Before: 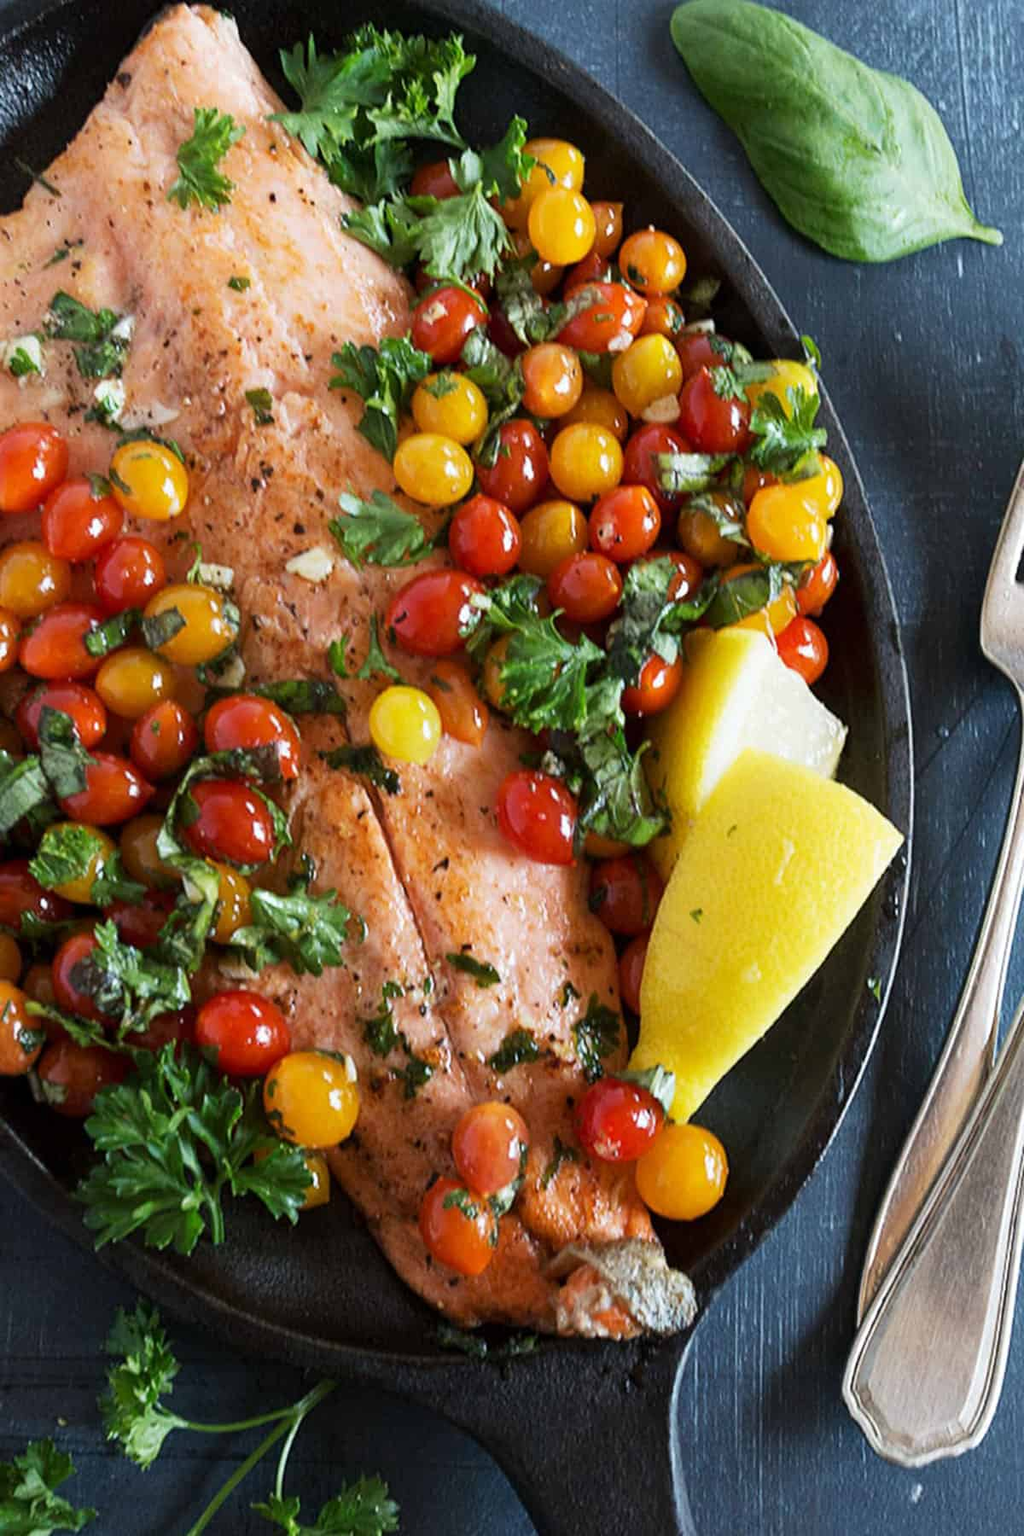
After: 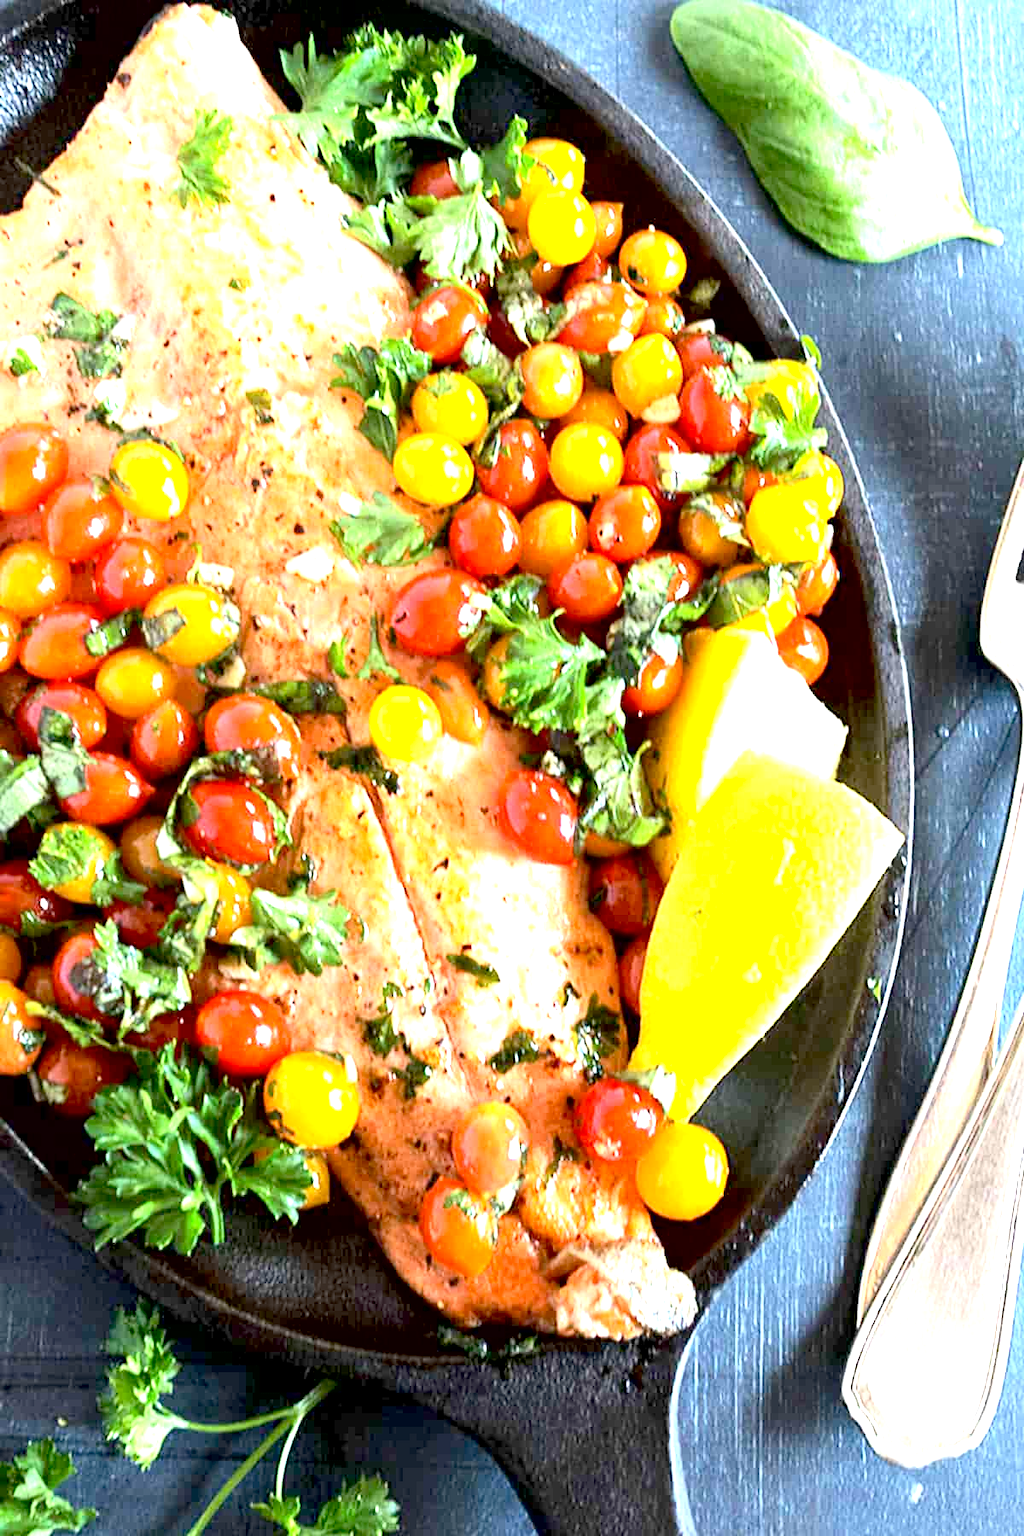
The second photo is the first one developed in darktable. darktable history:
tone curve: curves: ch0 [(0, 0) (0.003, 0.019) (0.011, 0.022) (0.025, 0.03) (0.044, 0.049) (0.069, 0.08) (0.1, 0.111) (0.136, 0.144) (0.177, 0.189) (0.224, 0.23) (0.277, 0.285) (0.335, 0.356) (0.399, 0.428) (0.468, 0.511) (0.543, 0.597) (0.623, 0.682) (0.709, 0.773) (0.801, 0.865) (0.898, 0.945) (1, 1)], color space Lab, independent channels, preserve colors none
exposure: black level correction 0.005, exposure 2.075 EV, compensate exposure bias true, compensate highlight preservation false
